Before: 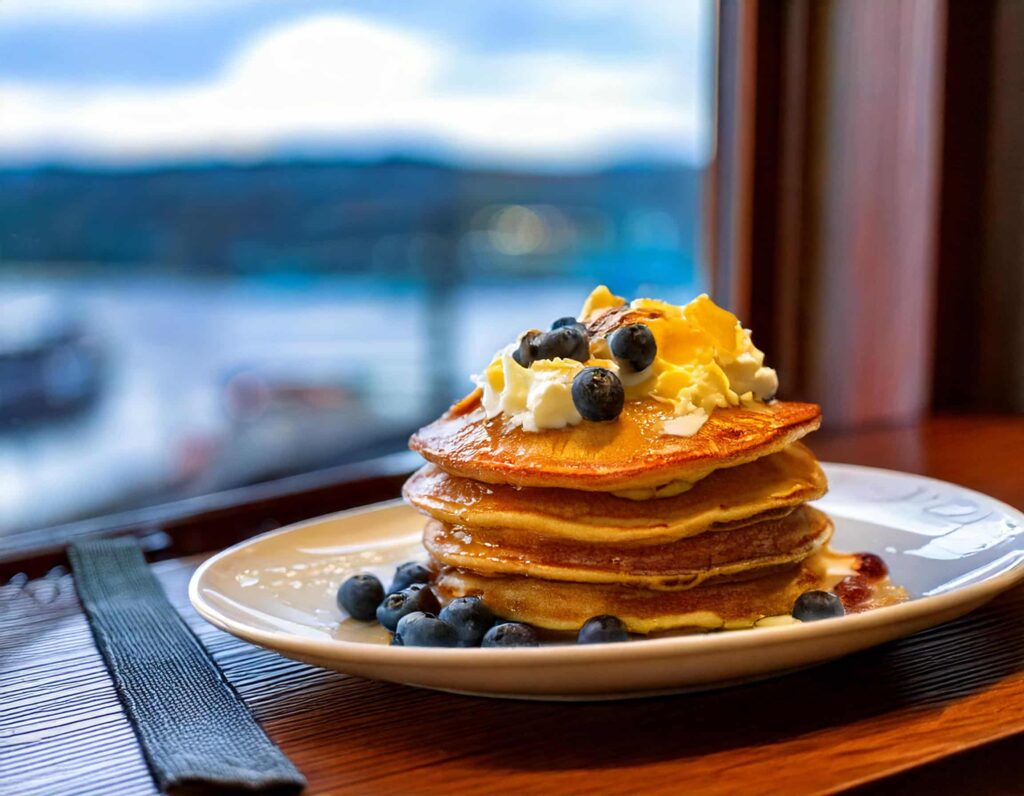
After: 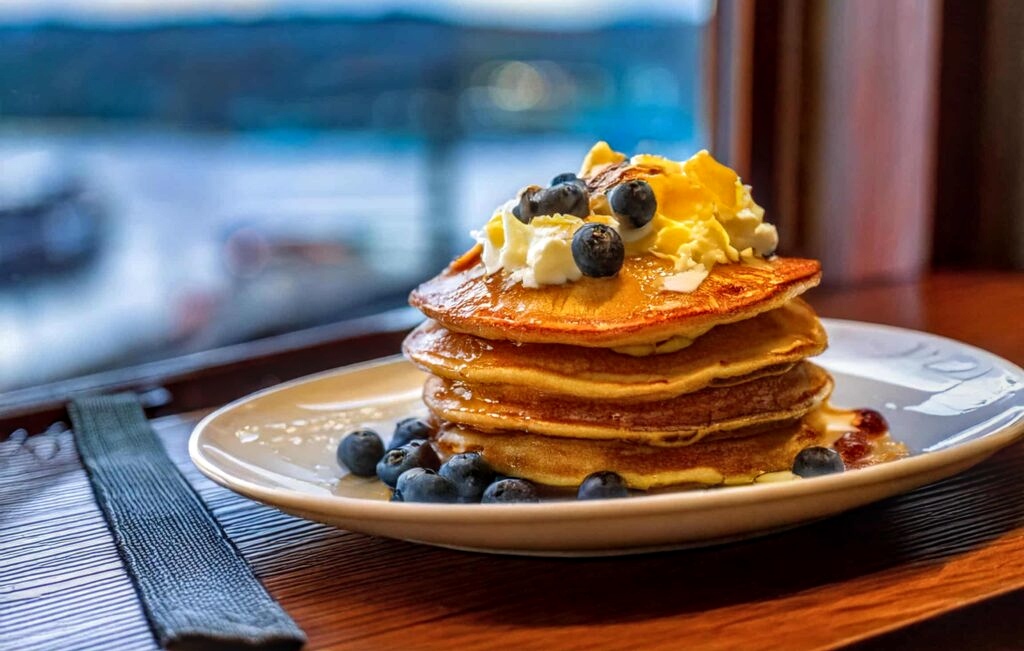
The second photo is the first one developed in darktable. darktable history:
local contrast: highlights 2%, shadows 1%, detail 133%
crop and rotate: top 18.191%
